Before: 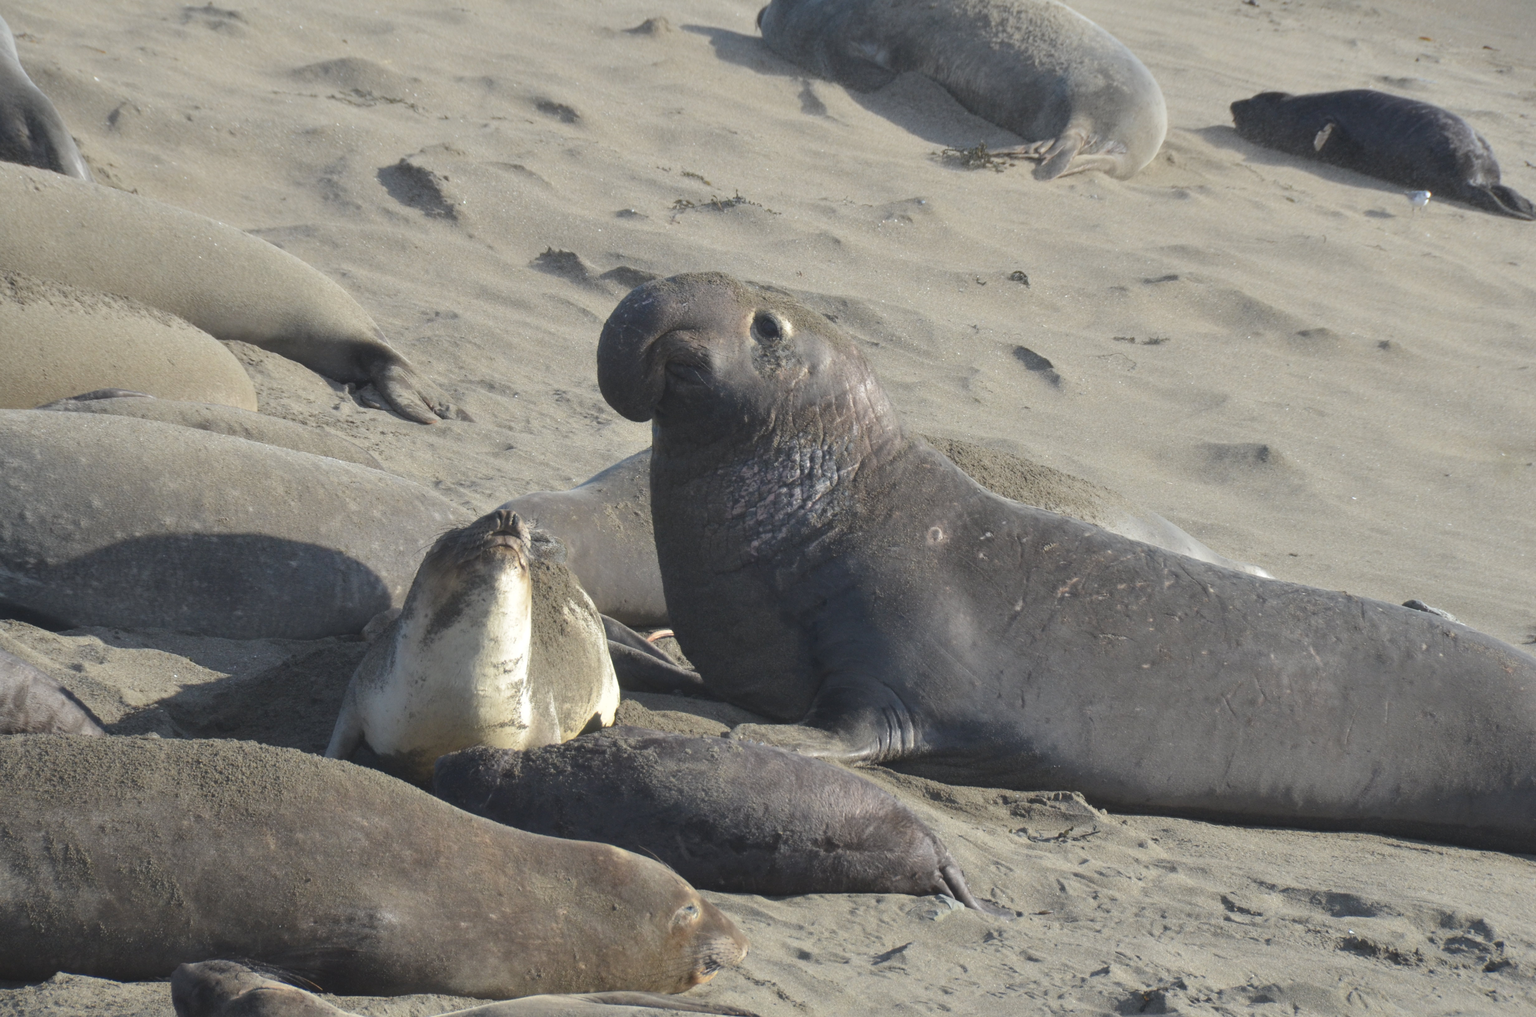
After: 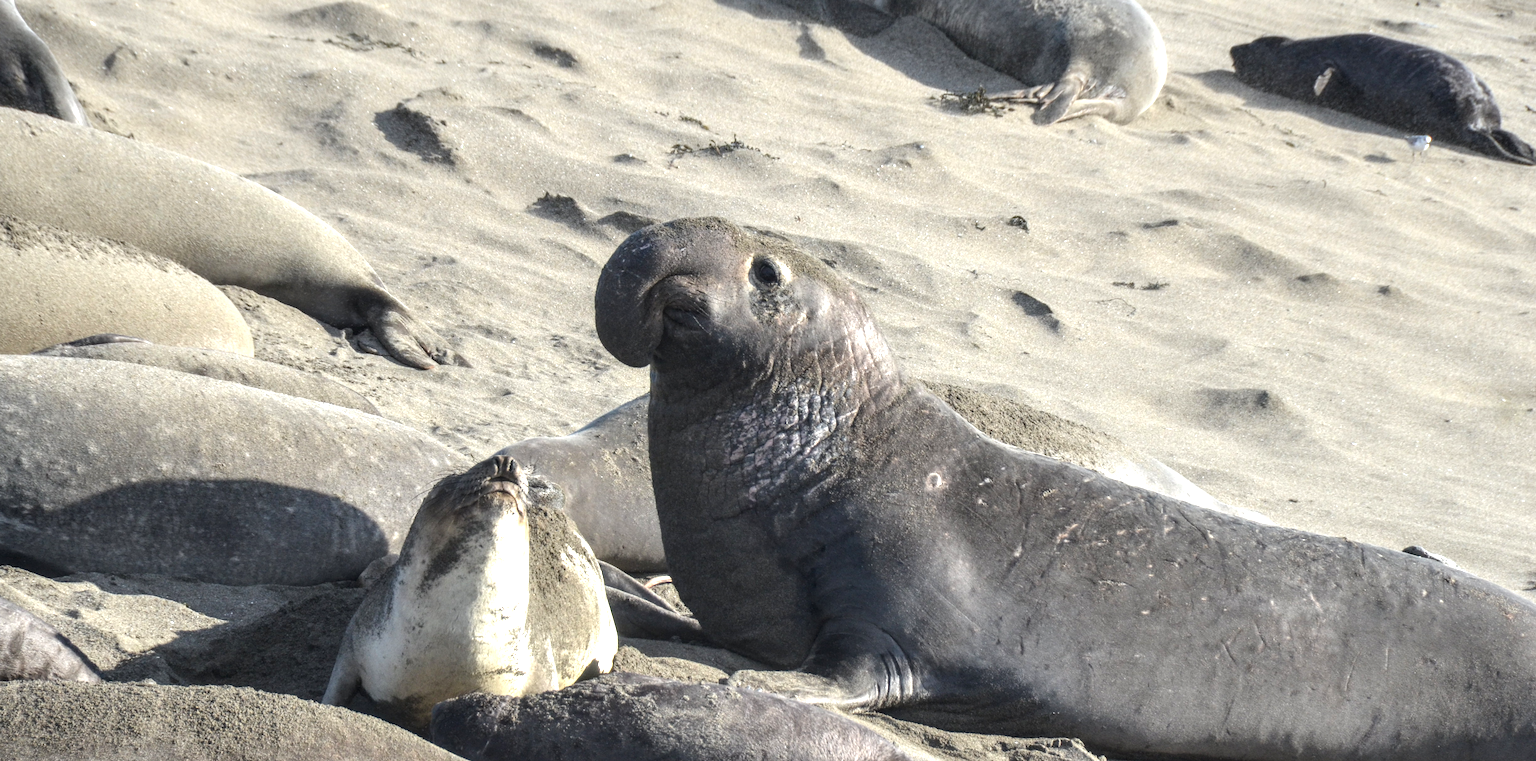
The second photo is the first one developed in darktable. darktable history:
exposure: exposure 0.759 EV, compensate highlight preservation false
local contrast: highlights 21%, shadows 72%, detail 170%
crop: left 0.289%, top 5.516%, bottom 19.84%
